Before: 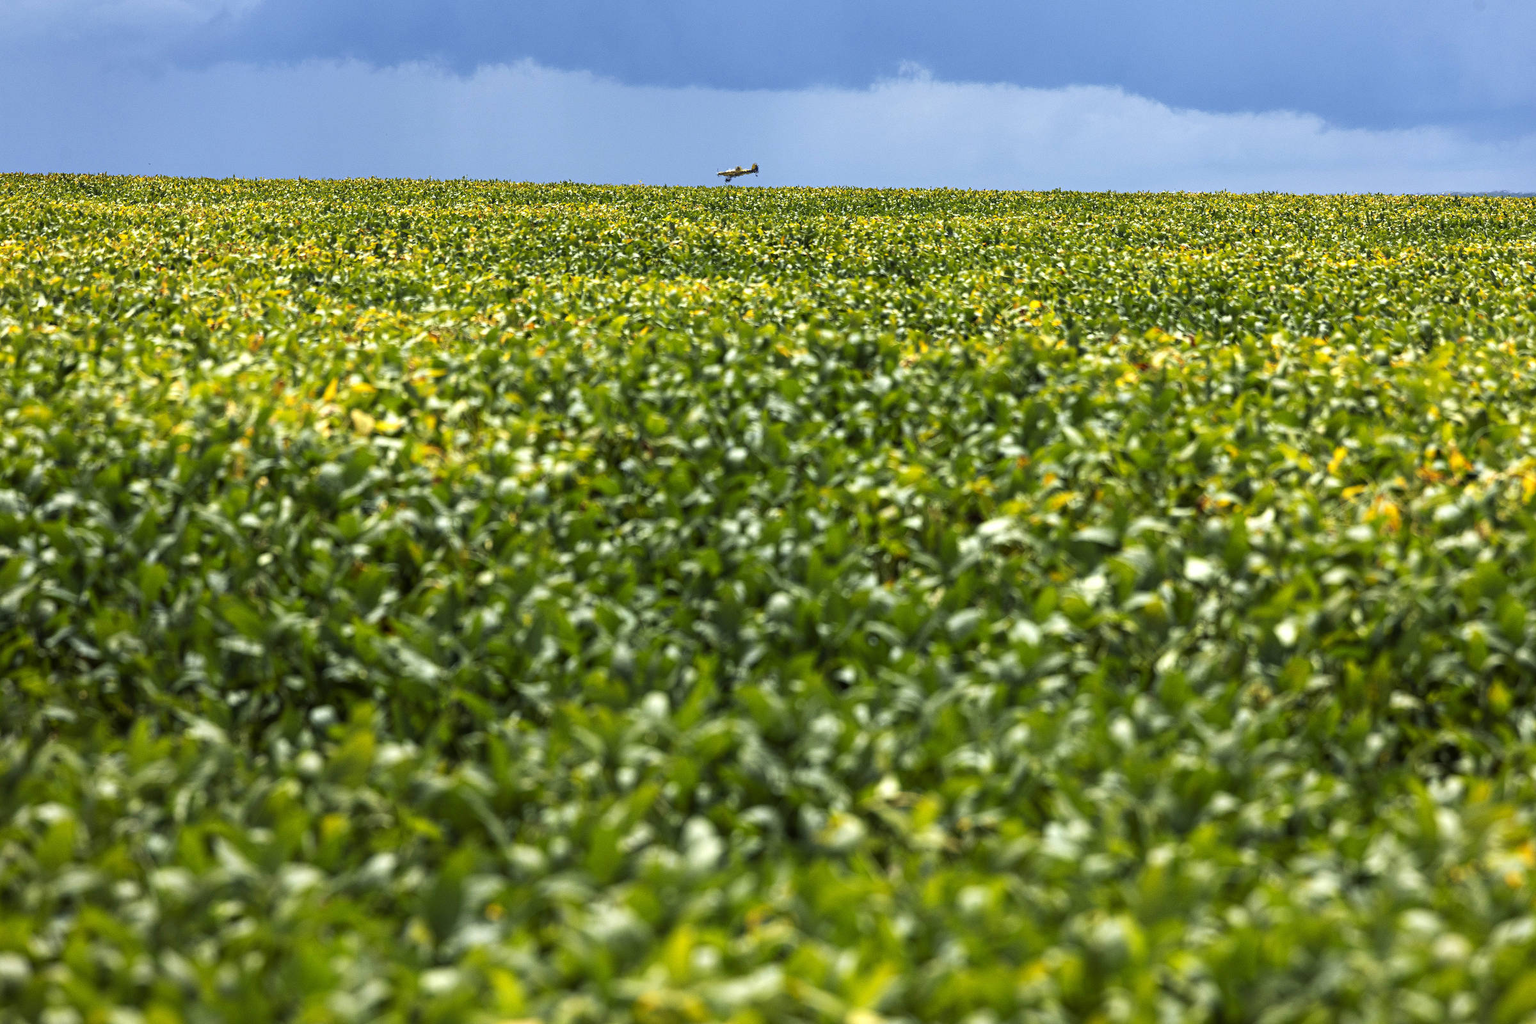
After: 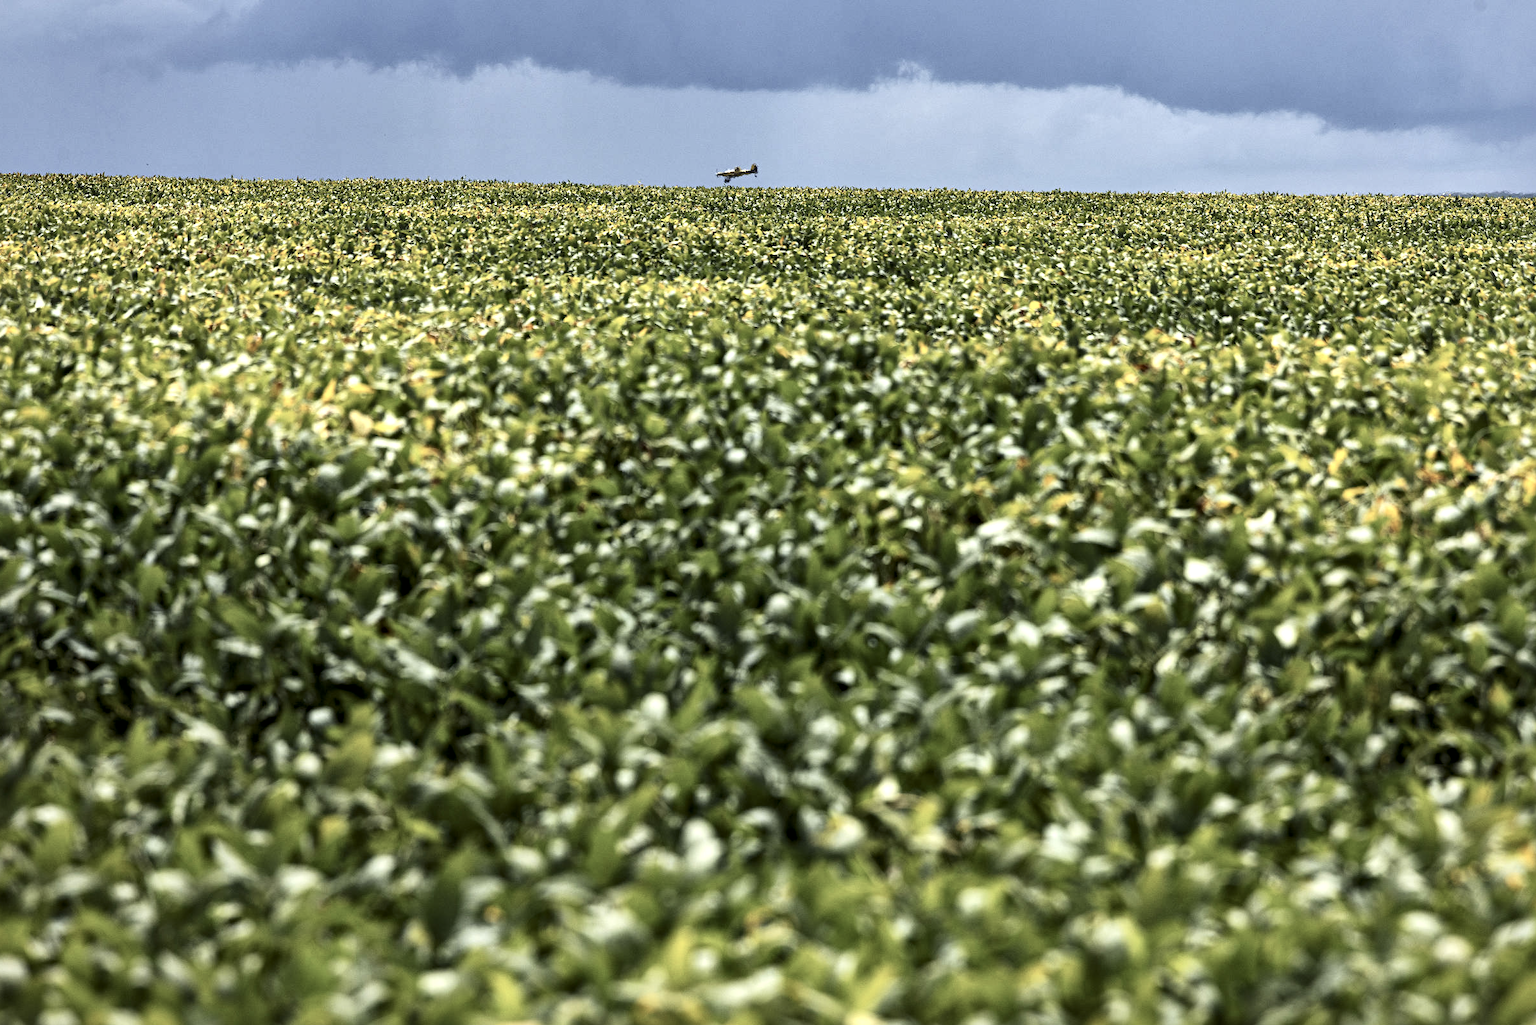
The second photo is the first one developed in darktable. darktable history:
local contrast: mode bilateral grid, contrast 51, coarseness 50, detail 150%, midtone range 0.2
contrast brightness saturation: contrast 0.105, saturation -0.354
crop and rotate: left 0.168%, bottom 0.01%
